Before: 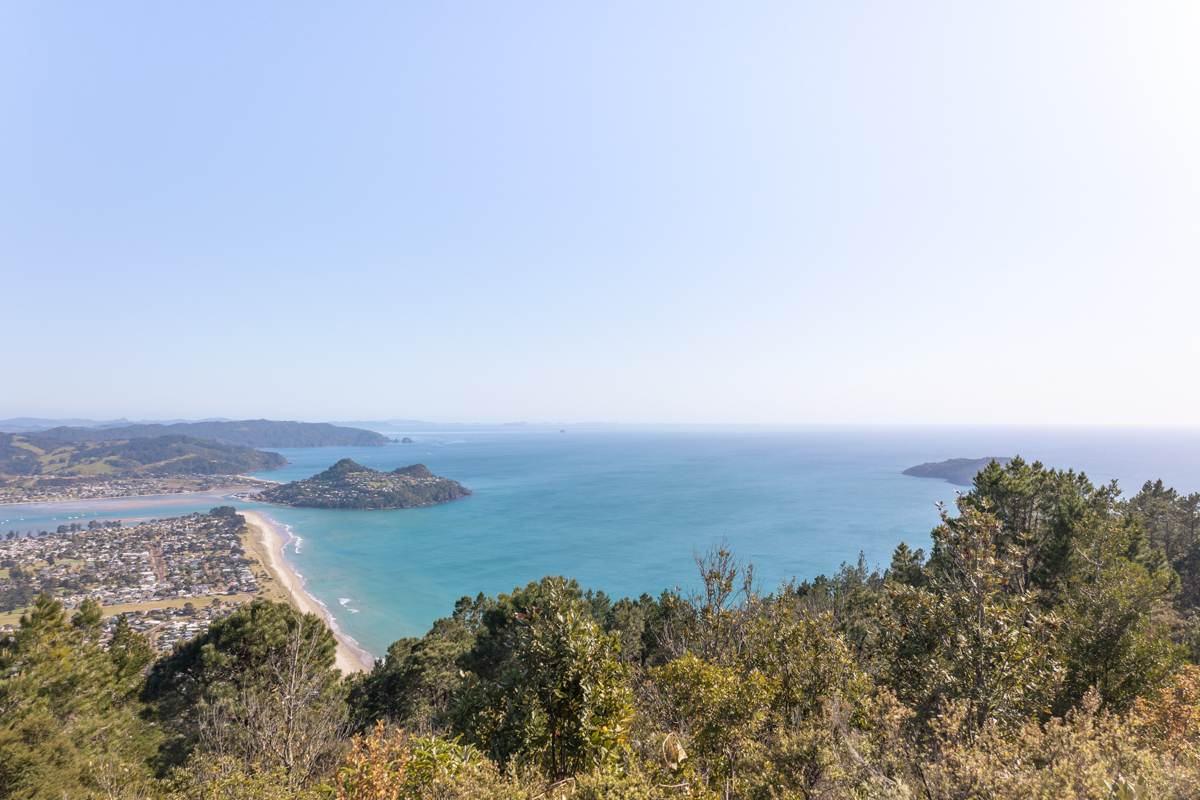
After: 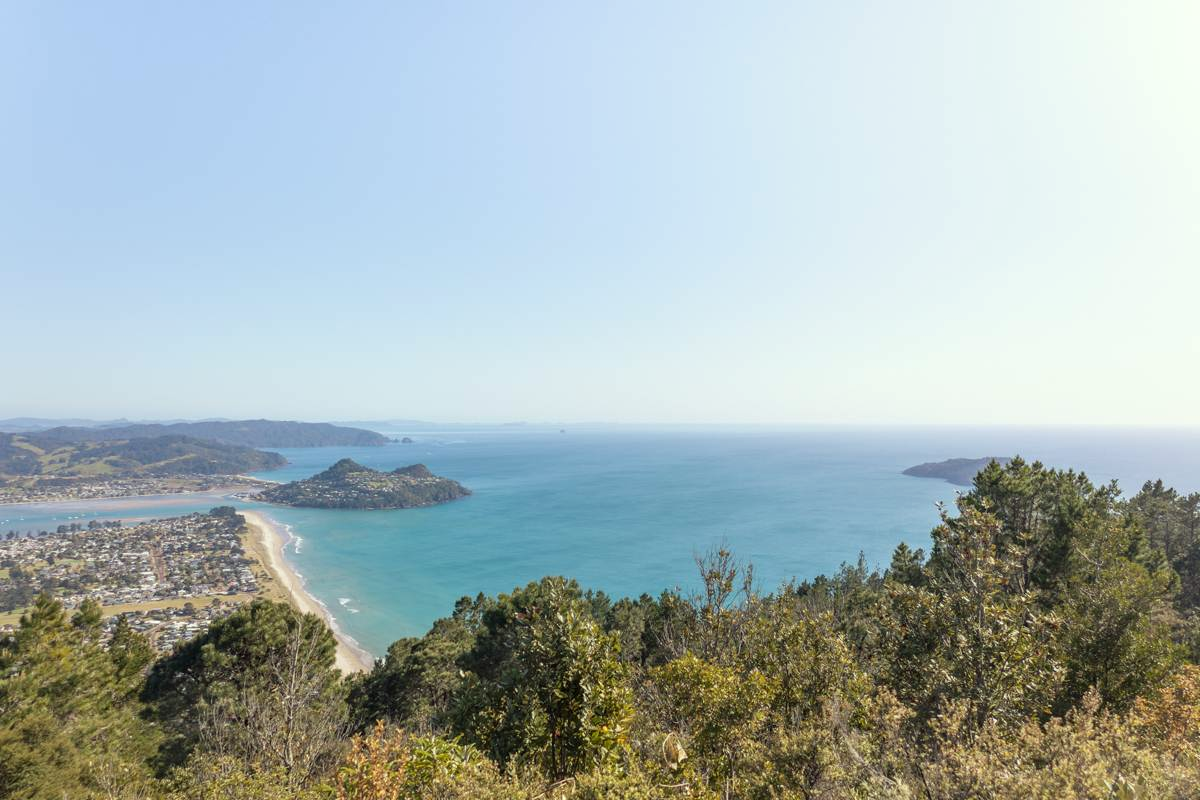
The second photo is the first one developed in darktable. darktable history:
color correction: highlights a* -4.73, highlights b* 5.06, saturation 0.97
rotate and perspective: automatic cropping original format, crop left 0, crop top 0
